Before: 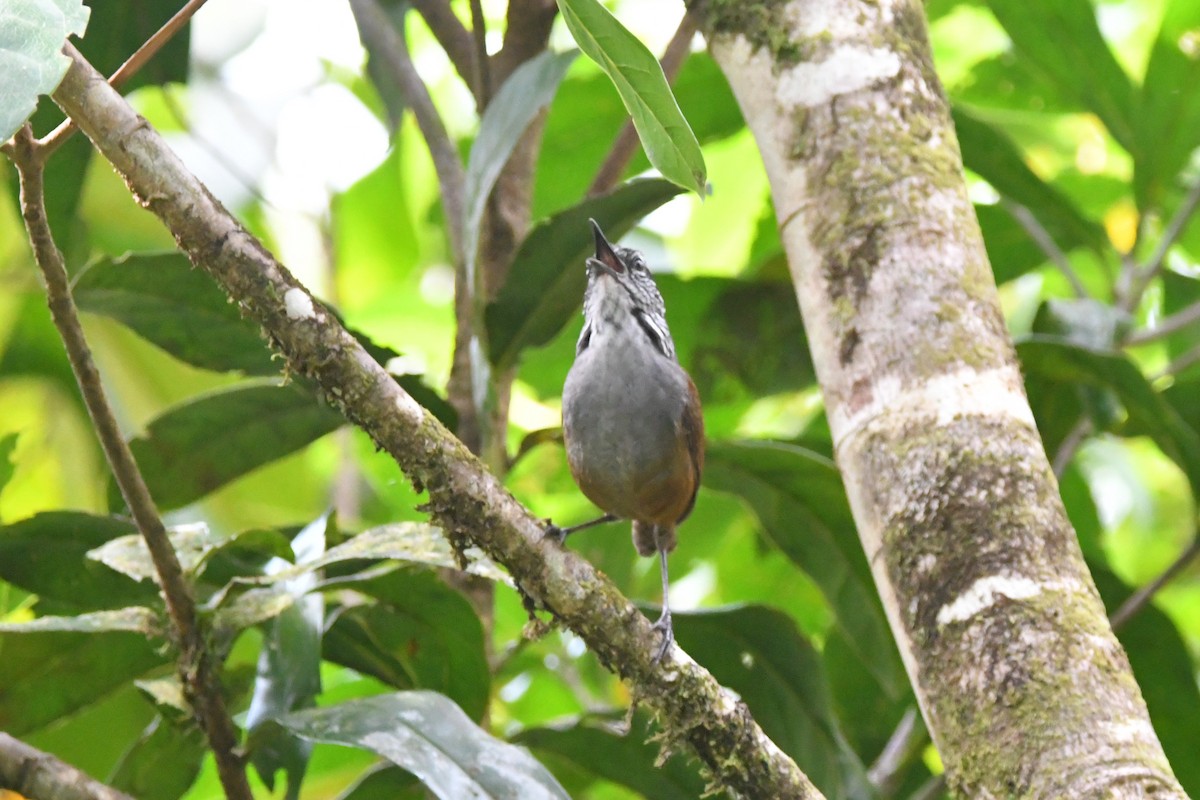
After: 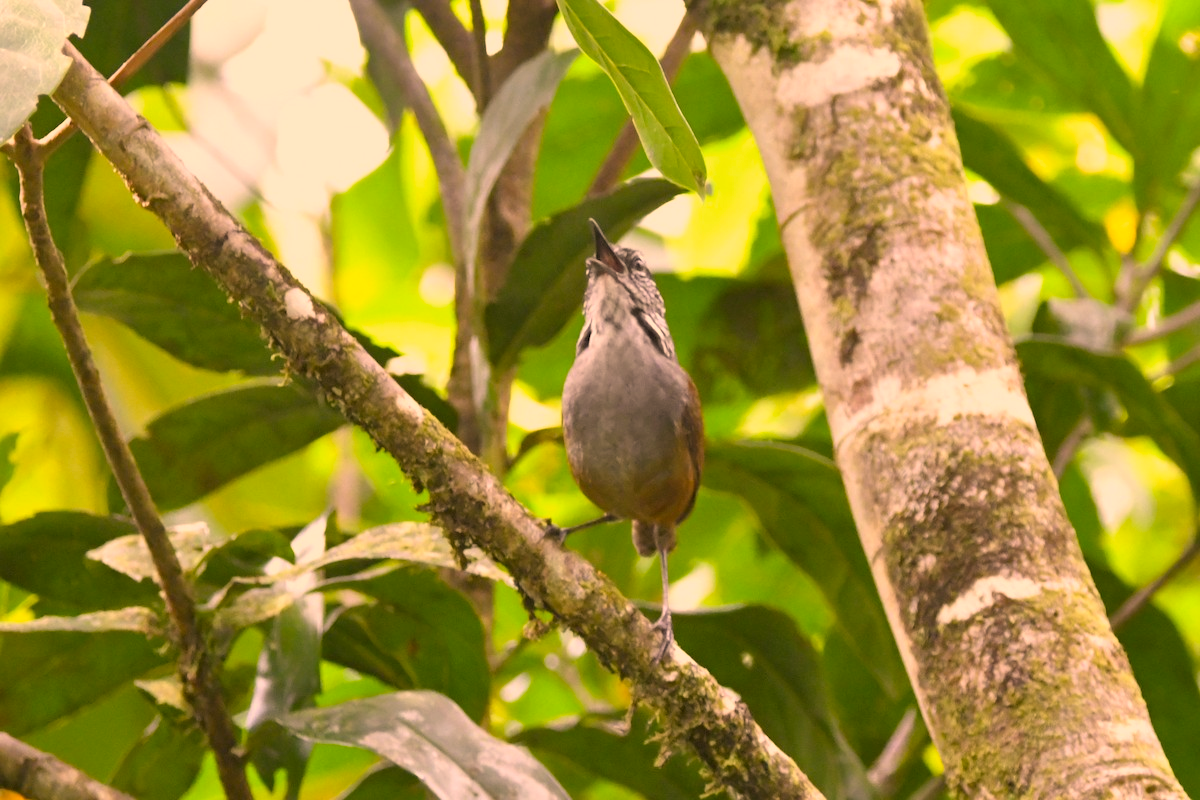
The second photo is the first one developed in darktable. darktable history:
color correction: highlights a* 18.14, highlights b* 35.36, shadows a* 1.64, shadows b* 6, saturation 1.03
color calibration: illuminant as shot in camera, x 0.358, y 0.373, temperature 4628.91 K
exposure: black level correction 0.001, exposure -0.121 EV, compensate highlight preservation false
